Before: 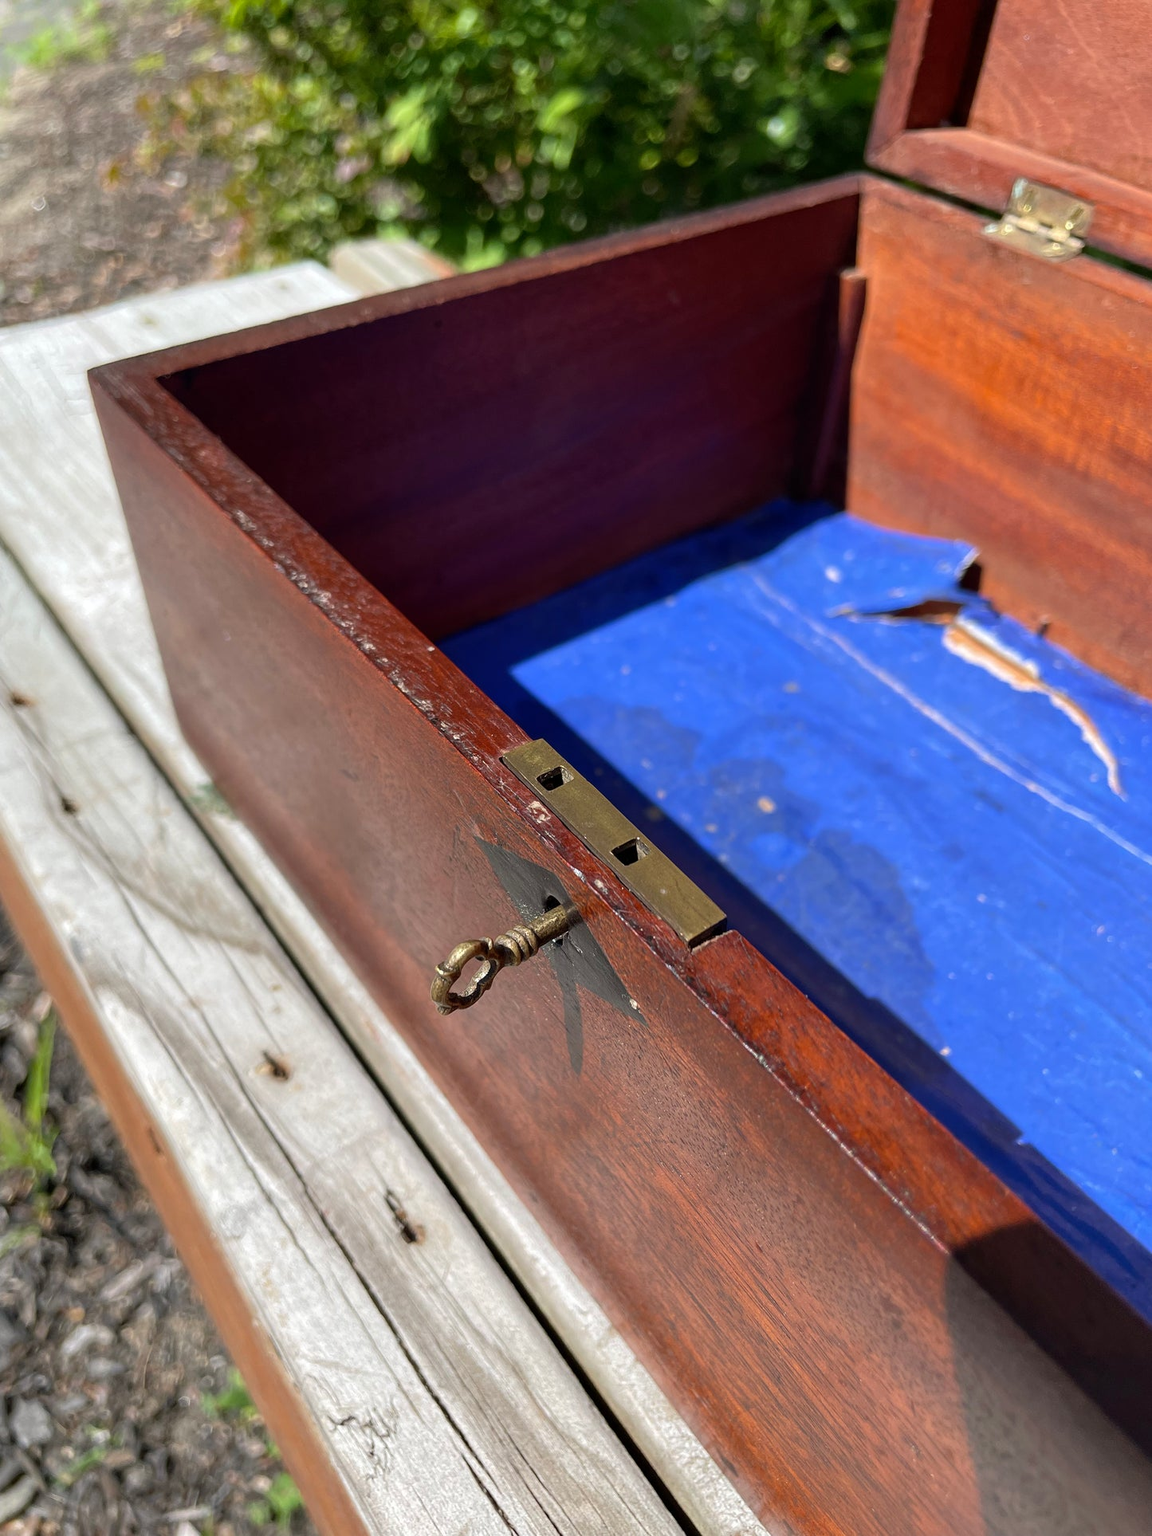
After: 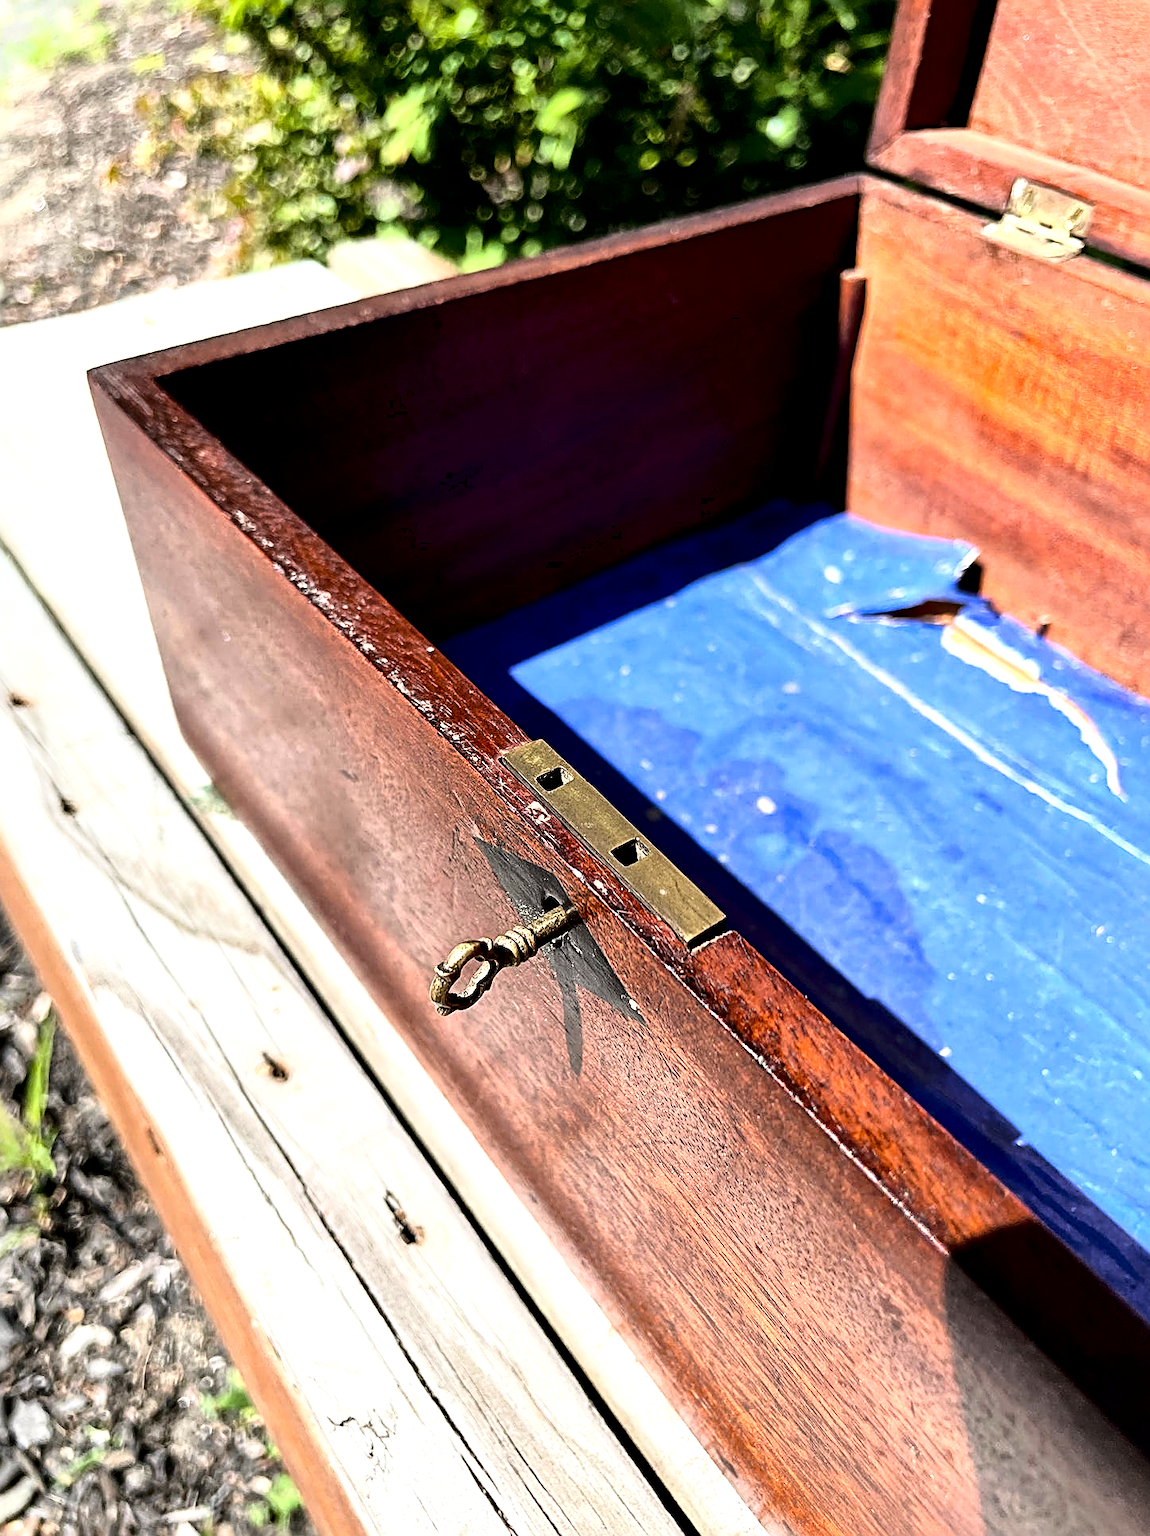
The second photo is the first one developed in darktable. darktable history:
tone equalizer: -8 EV -0.732 EV, -7 EV -0.729 EV, -6 EV -0.636 EV, -5 EV -0.387 EV, -3 EV 0.382 EV, -2 EV 0.6 EV, -1 EV 0.693 EV, +0 EV 0.725 EV, edges refinement/feathering 500, mask exposure compensation -1.57 EV, preserve details no
crop and rotate: left 0.093%, bottom 0.007%
local contrast: mode bilateral grid, contrast 21, coarseness 49, detail 173%, midtone range 0.2
sharpen: radius 2.536, amount 0.625
contrast brightness saturation: contrast 0.007, saturation -0.064
exposure: black level correction 0.009, exposure 0.017 EV, compensate exposure bias true, compensate highlight preservation false
base curve: curves: ch0 [(0, 0) (0.028, 0.03) (0.121, 0.232) (0.46, 0.748) (0.859, 0.968) (1, 1)]
